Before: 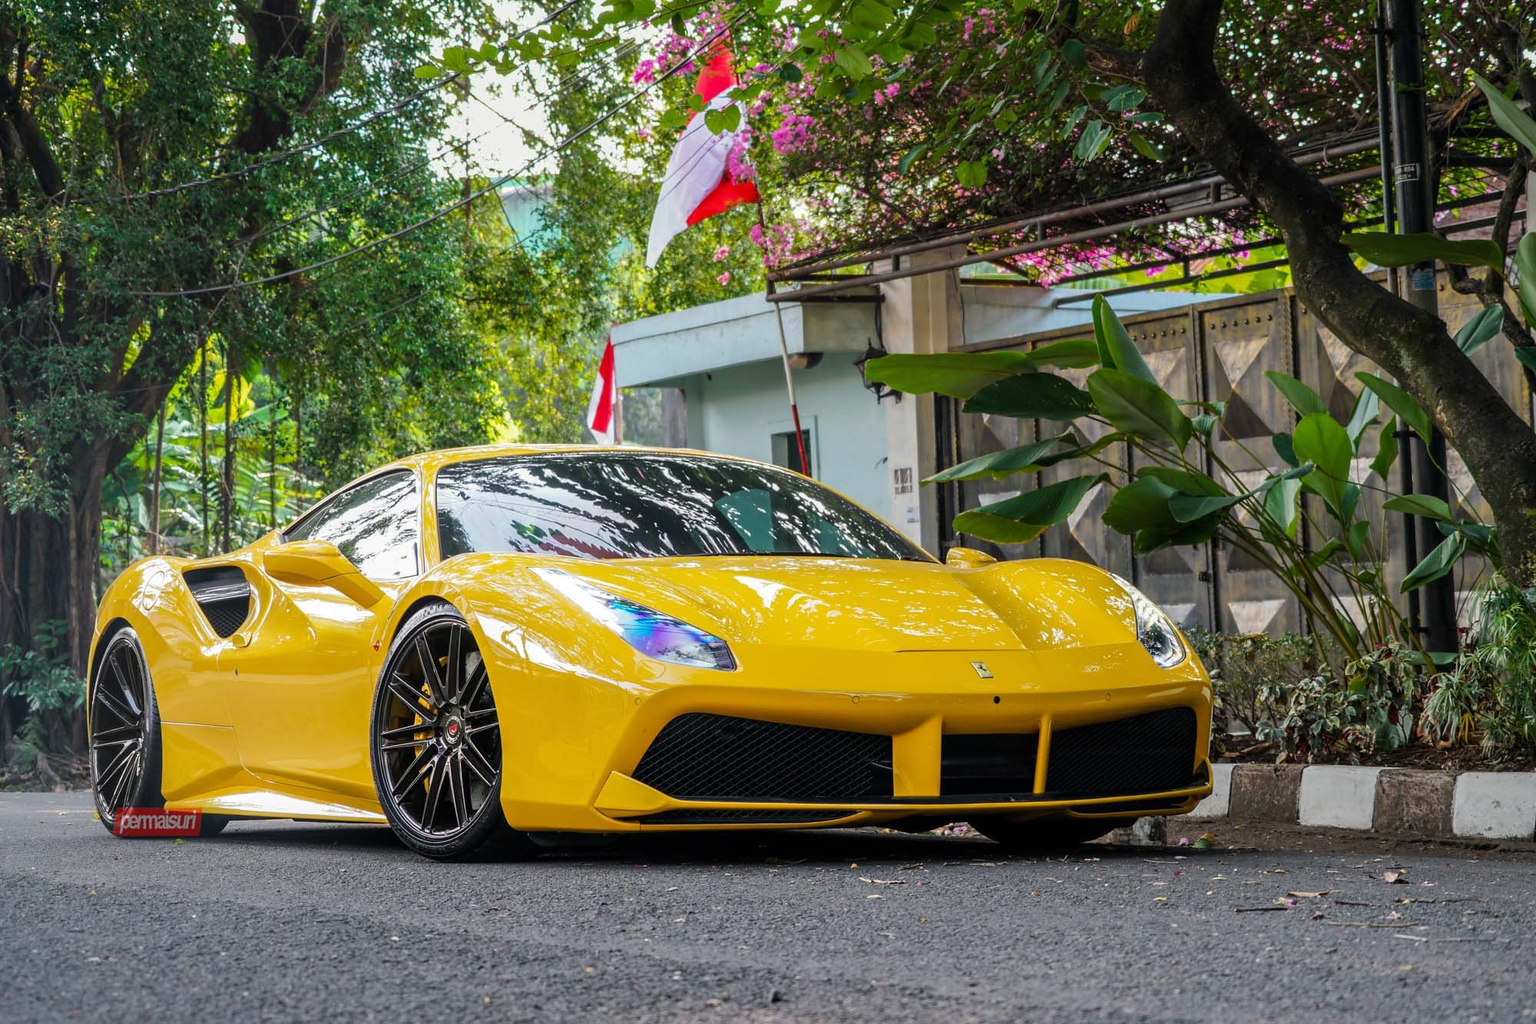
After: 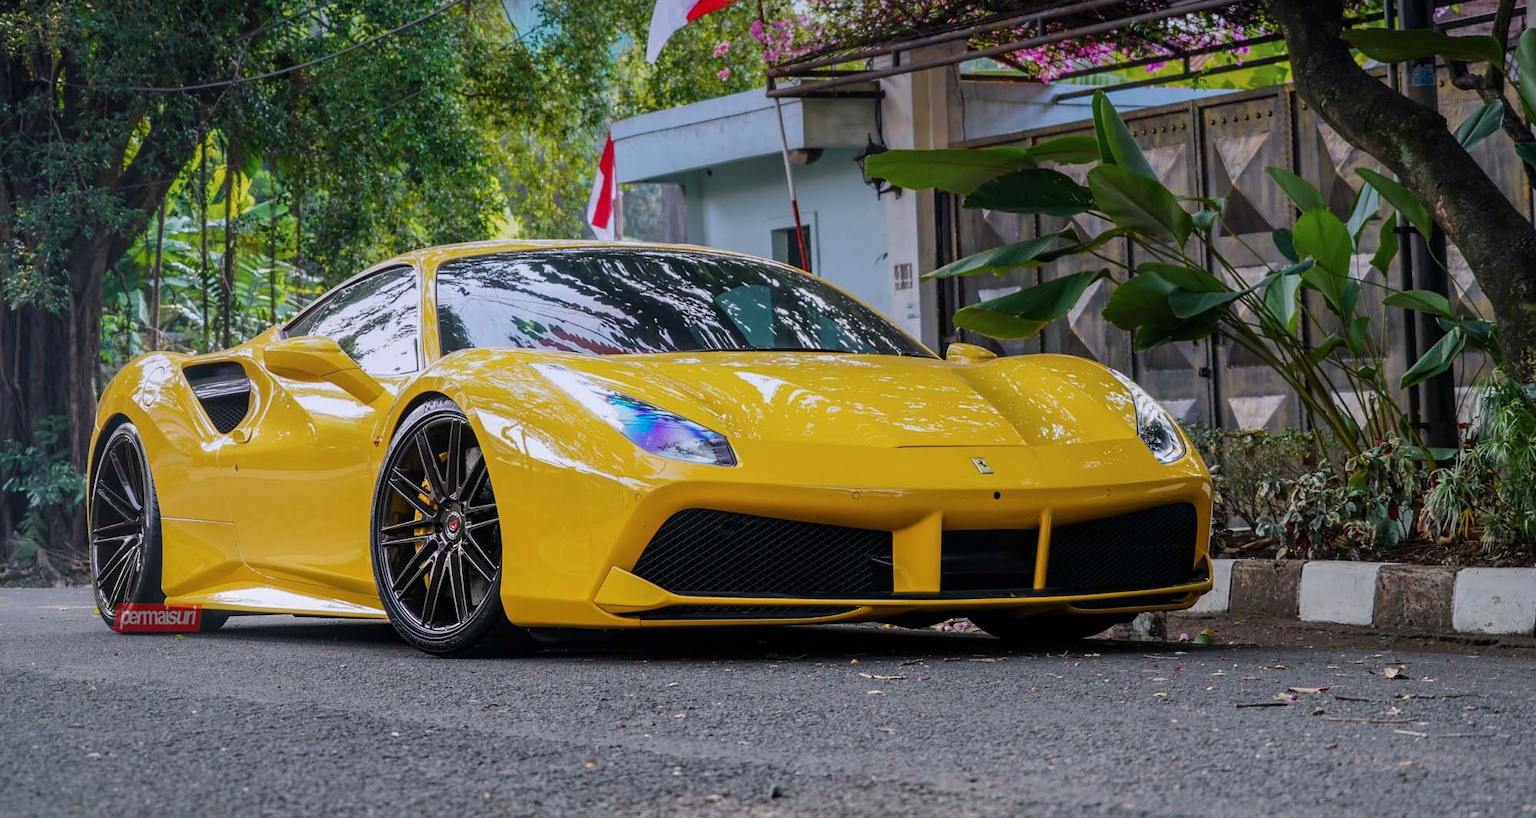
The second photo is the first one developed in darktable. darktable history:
crop and rotate: top 19.998%
graduated density: hue 238.83°, saturation 50%
